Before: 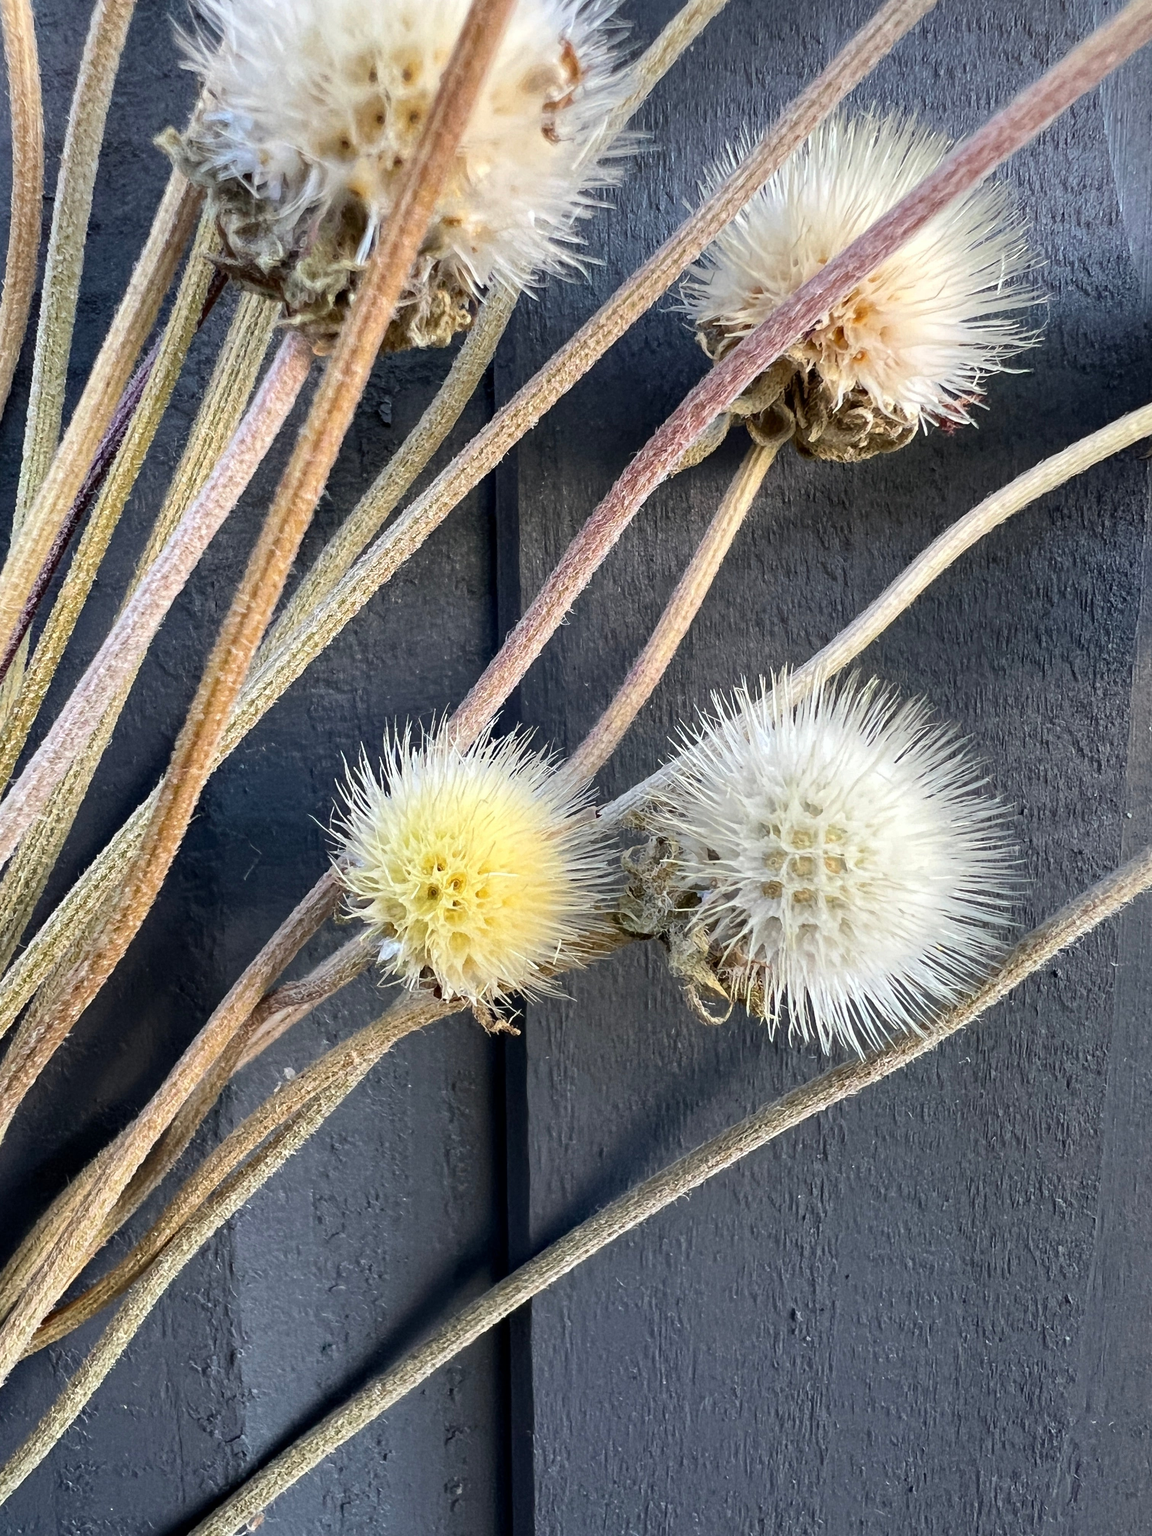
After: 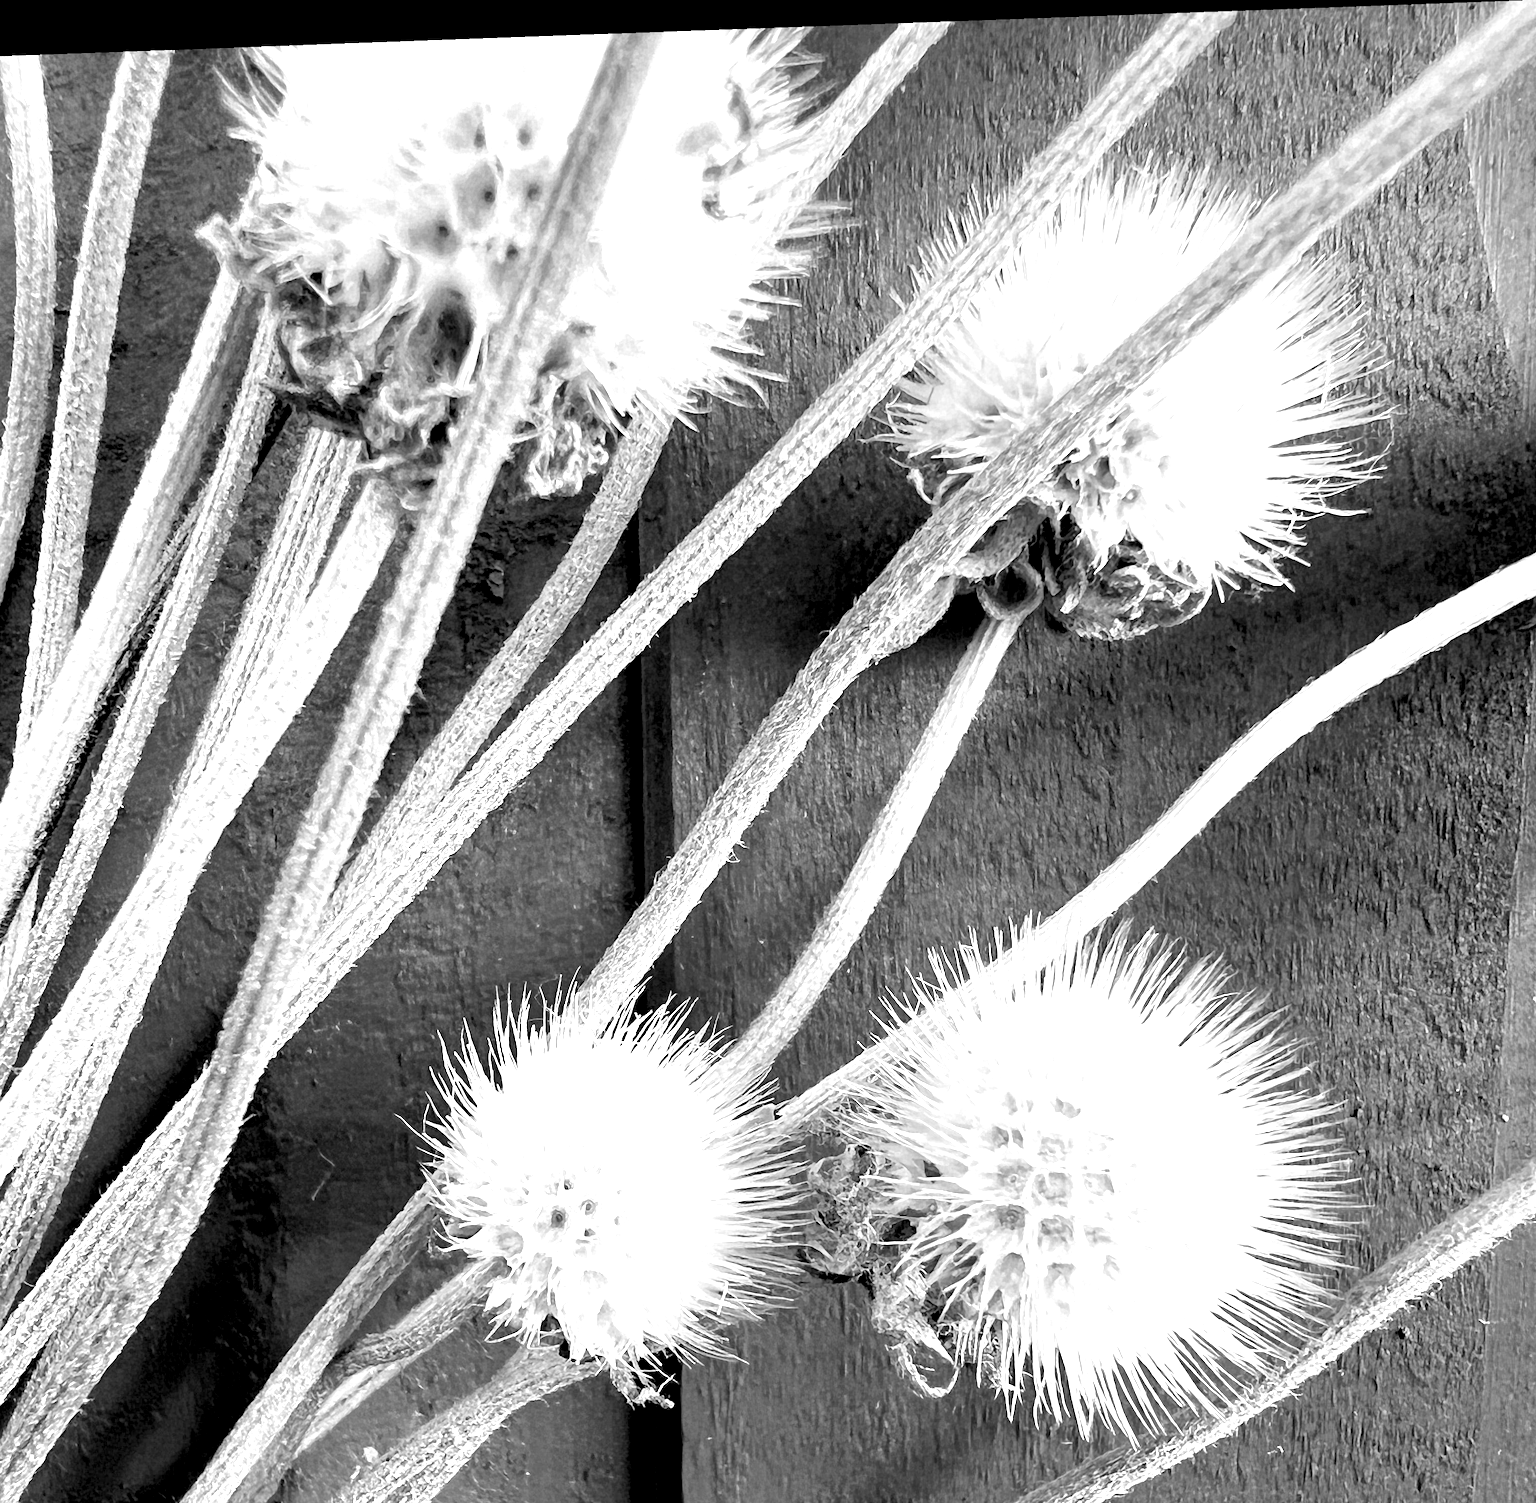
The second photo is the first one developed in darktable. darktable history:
monochrome: on, module defaults
crop: bottom 28.576%
rotate and perspective: lens shift (horizontal) -0.055, automatic cropping off
exposure: black level correction 0.008, exposure 0.979 EV, compensate highlight preservation false
